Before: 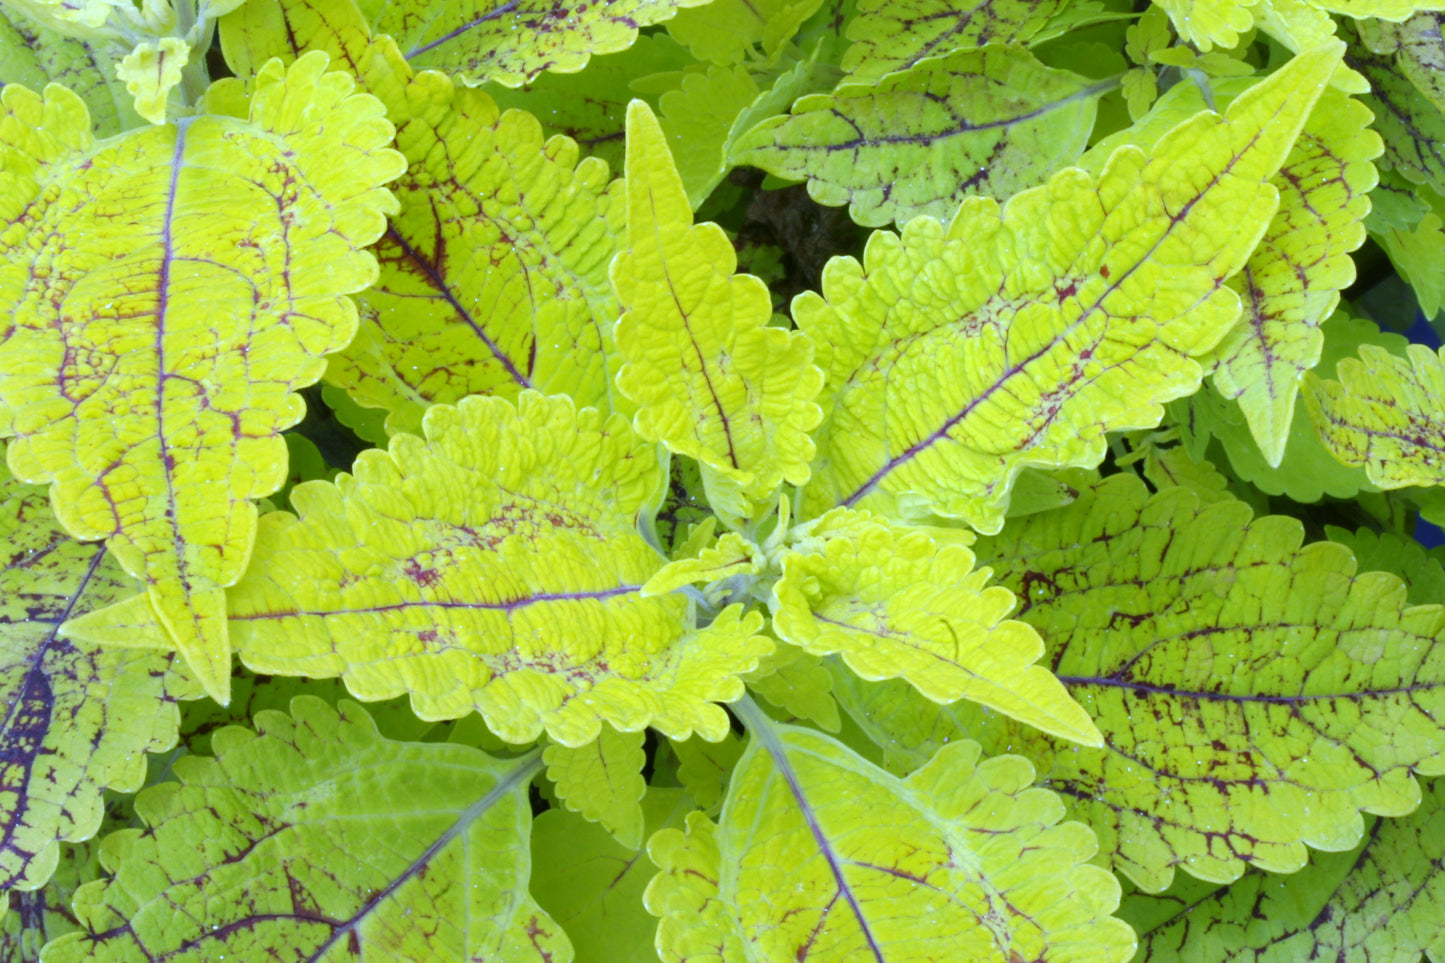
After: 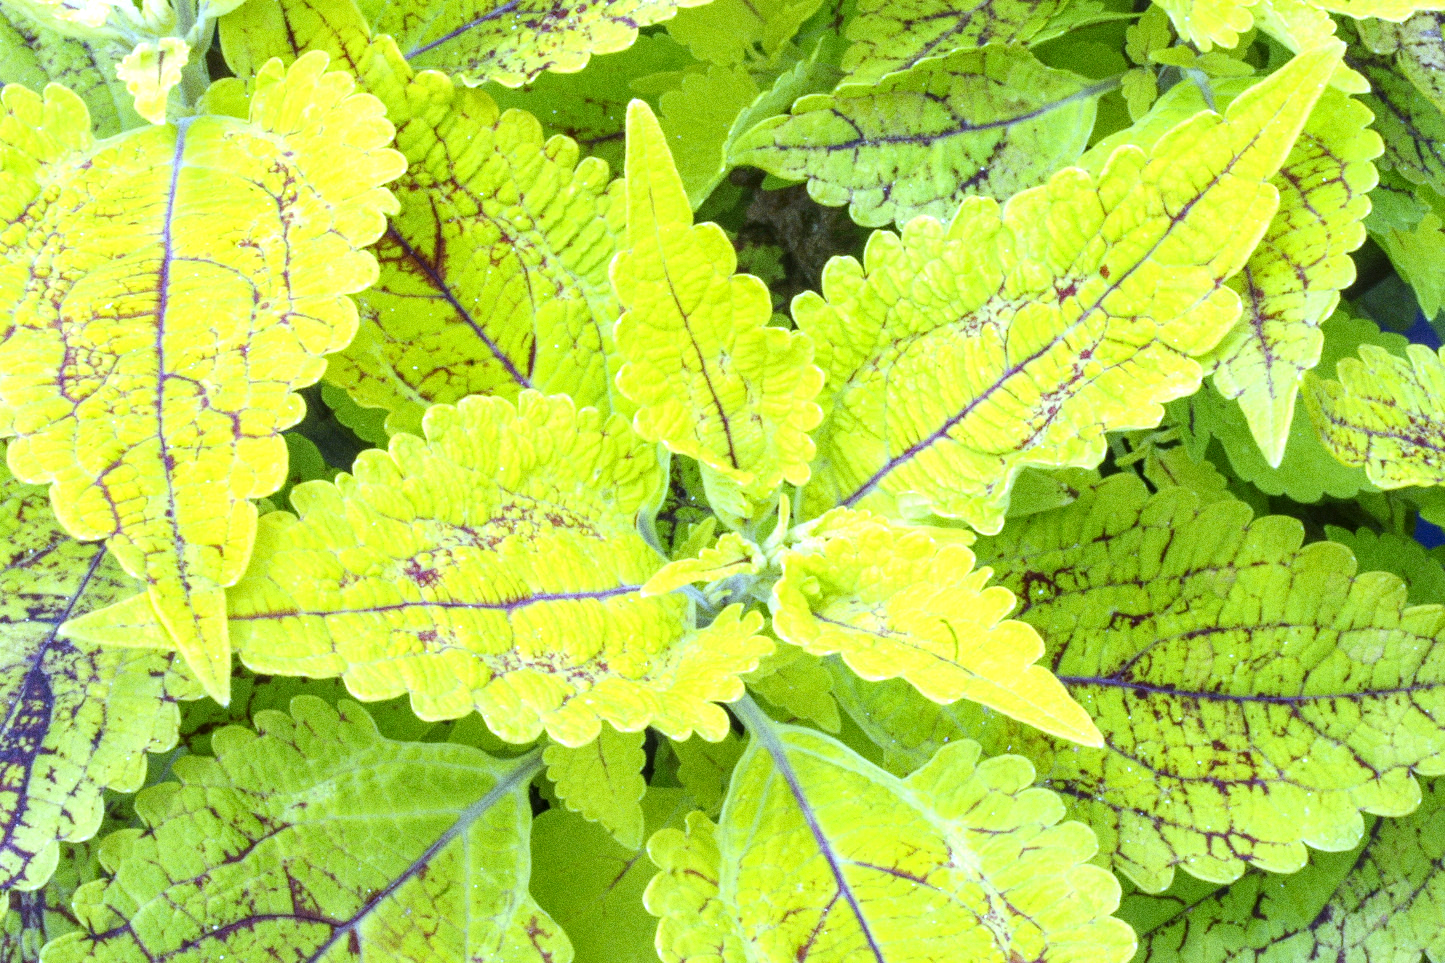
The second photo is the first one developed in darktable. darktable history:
local contrast: on, module defaults
exposure: exposure 0.574 EV, compensate highlight preservation false
grain: coarseness 0.09 ISO, strength 40%
